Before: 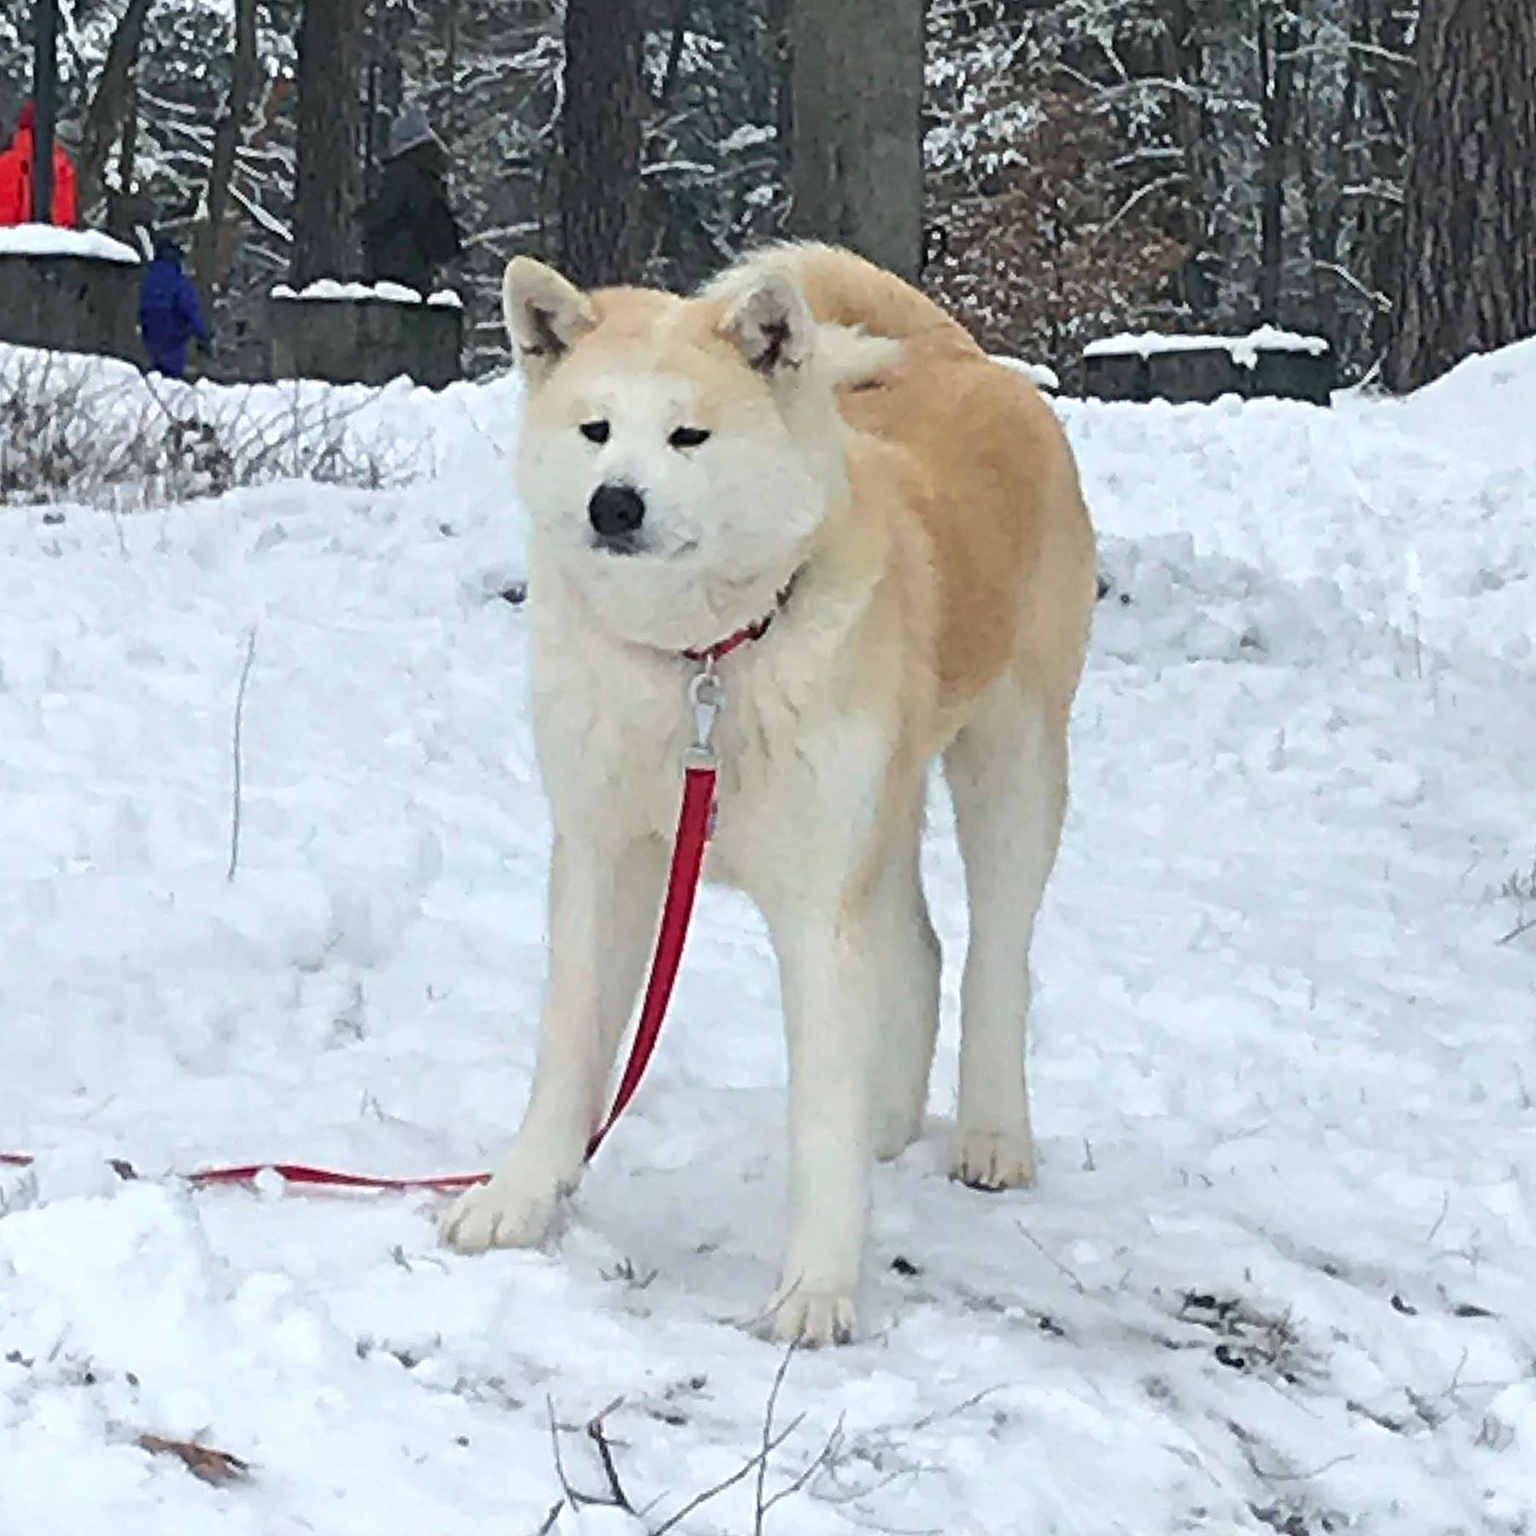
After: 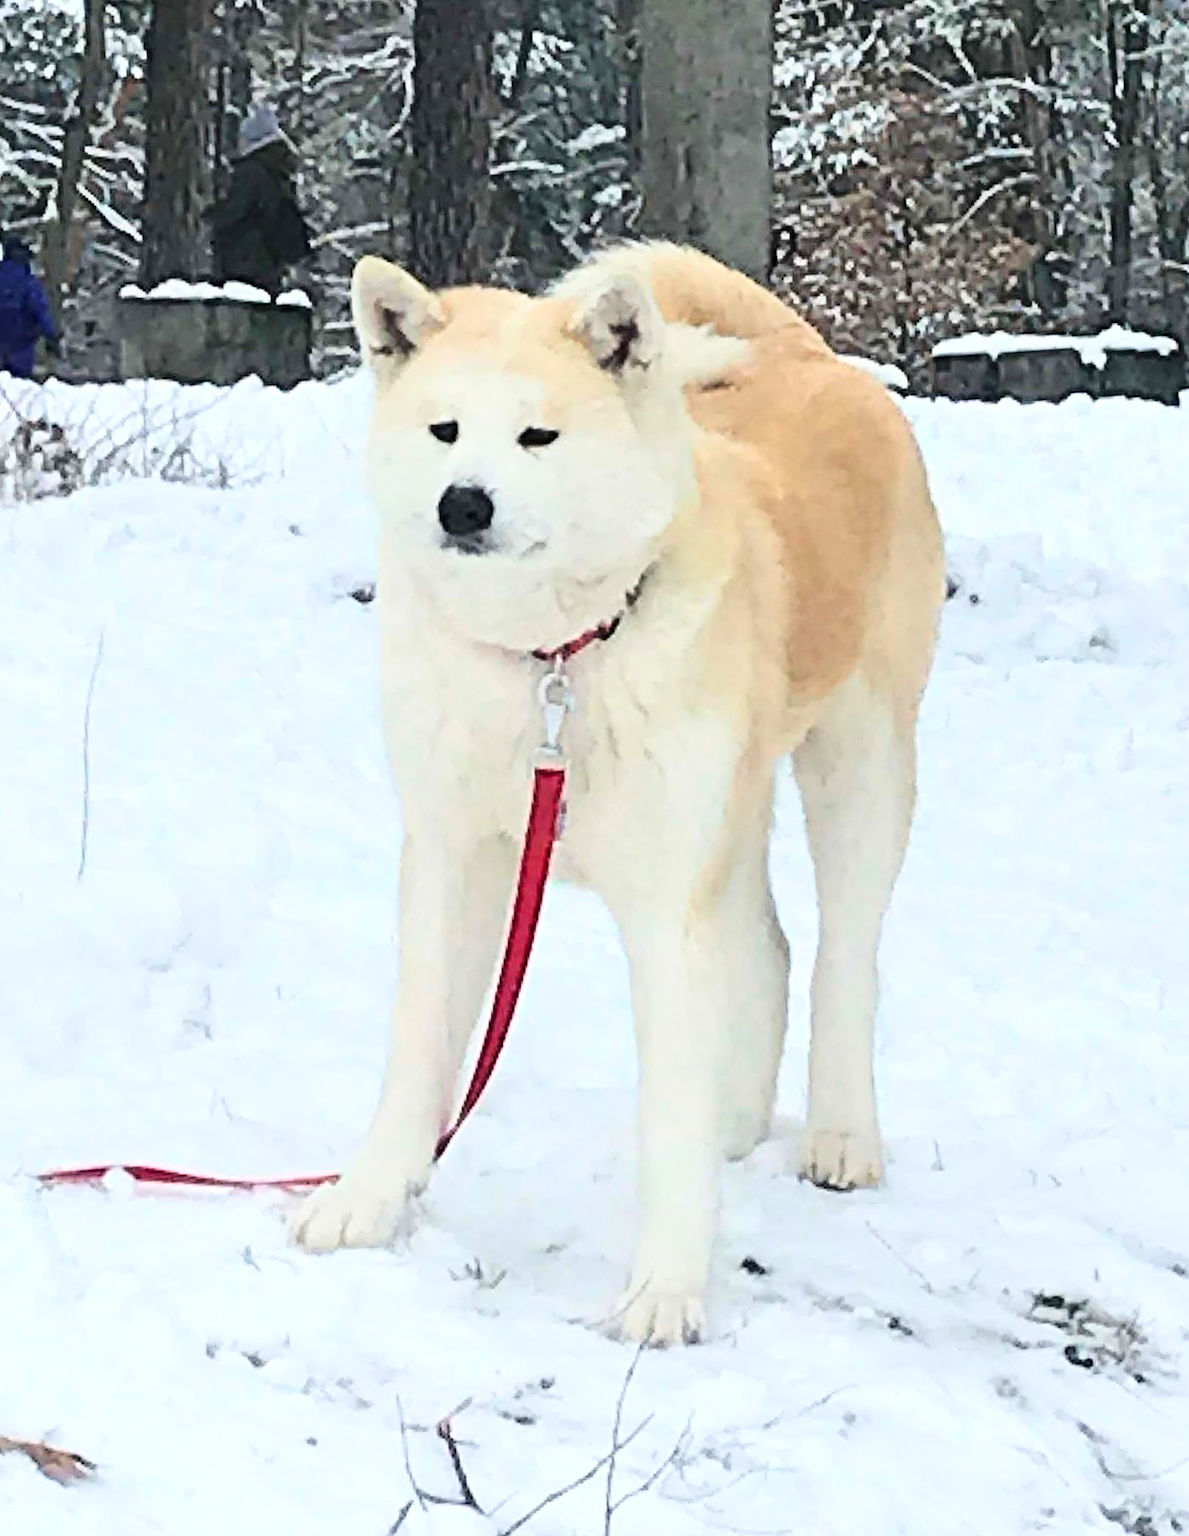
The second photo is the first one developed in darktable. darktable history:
base curve: curves: ch0 [(0, 0) (0.028, 0.03) (0.121, 0.232) (0.46, 0.748) (0.859, 0.968) (1, 1)]
crop: left 9.88%, right 12.664%
